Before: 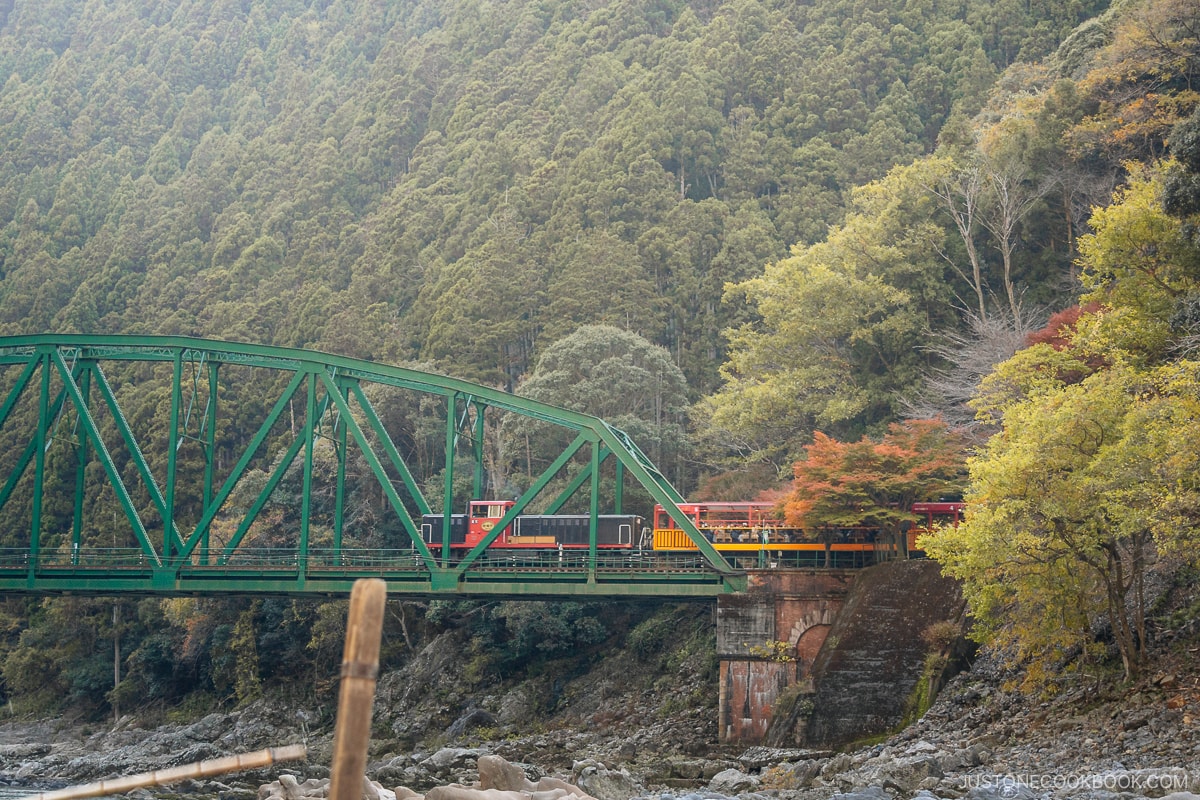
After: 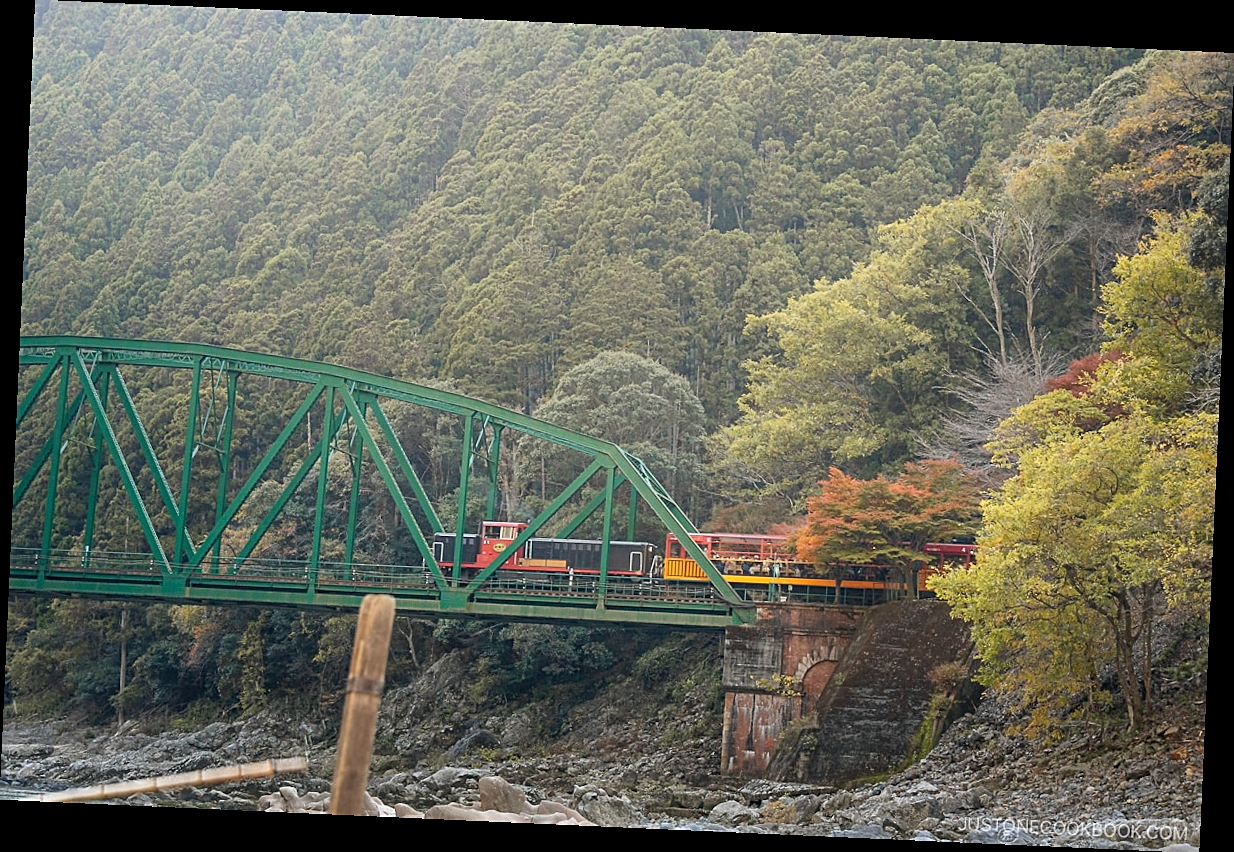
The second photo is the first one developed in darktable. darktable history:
sharpen: on, module defaults
crop and rotate: angle -2.55°
